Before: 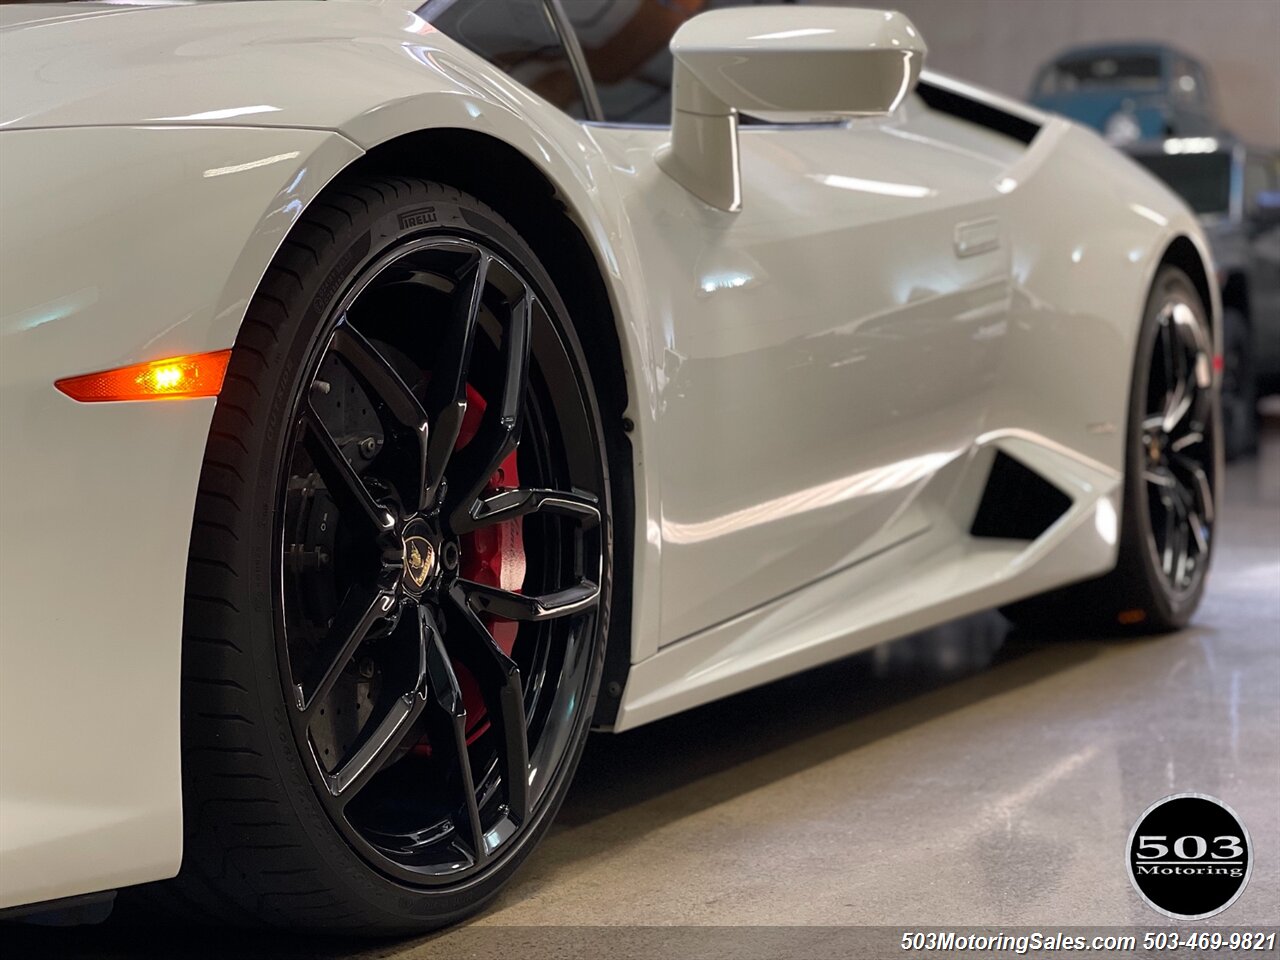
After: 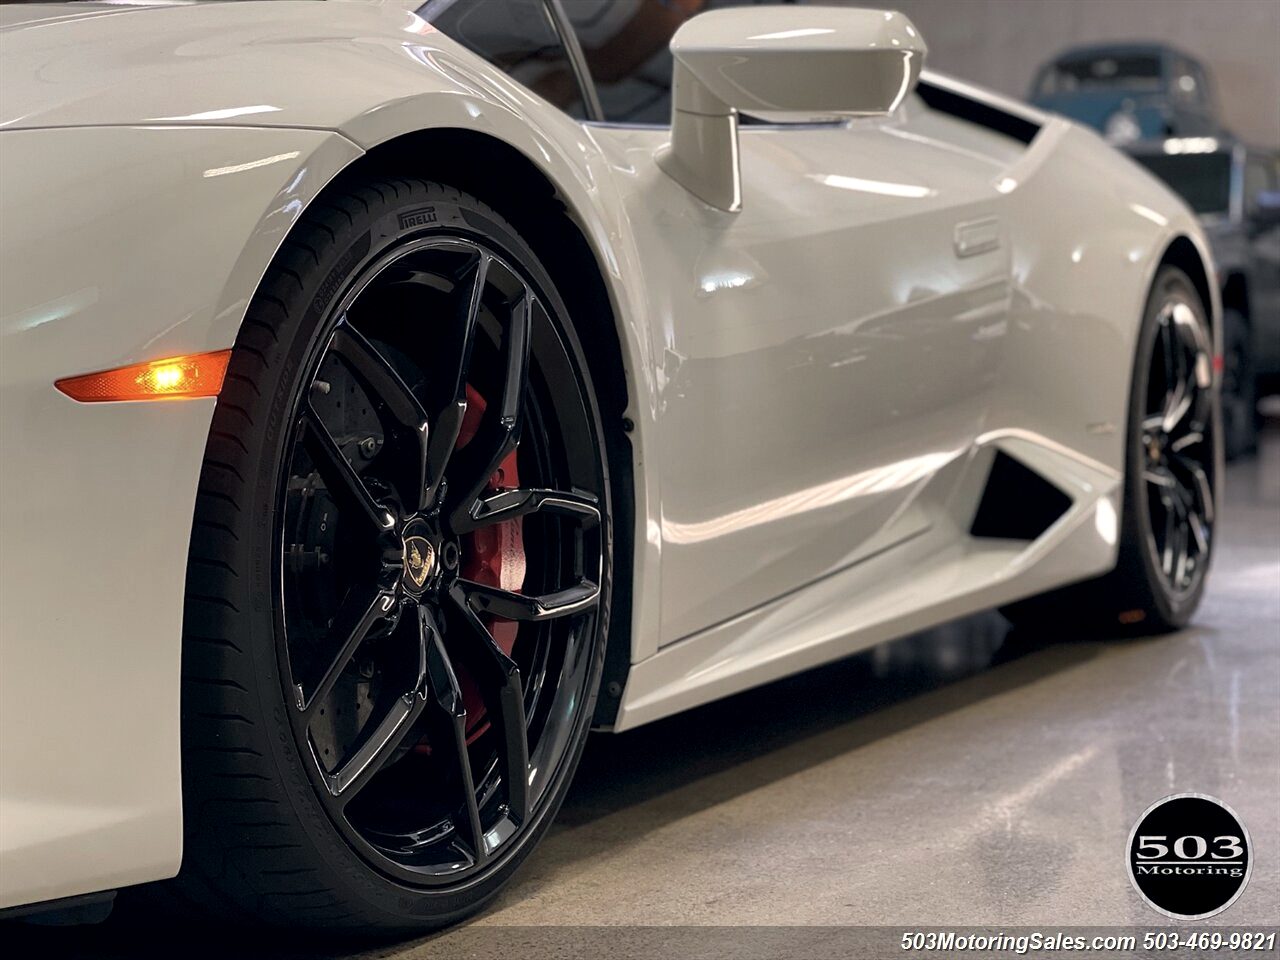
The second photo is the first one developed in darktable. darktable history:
color correction: highlights a* 2.85, highlights b* 4.99, shadows a* -2.36, shadows b* -4.85, saturation 0.795
local contrast: highlights 100%, shadows 103%, detail 131%, midtone range 0.2
